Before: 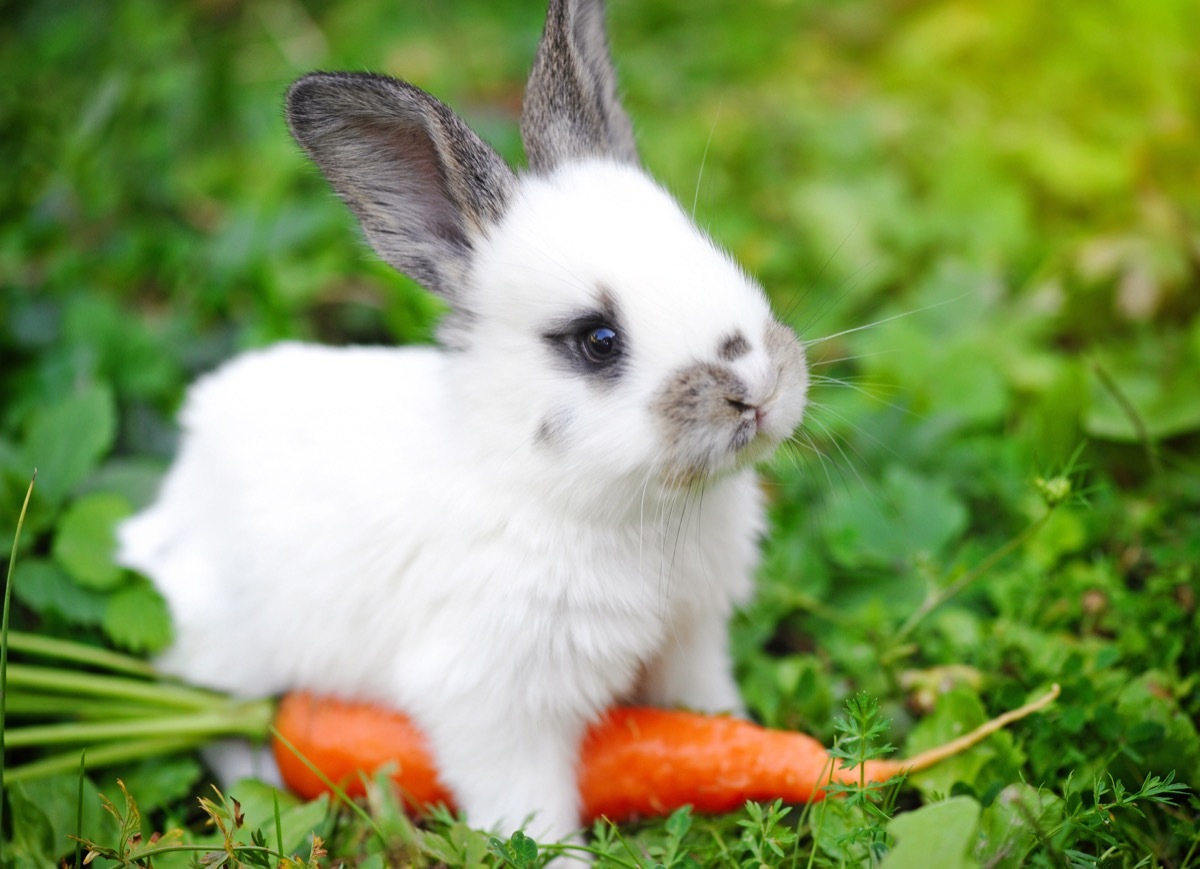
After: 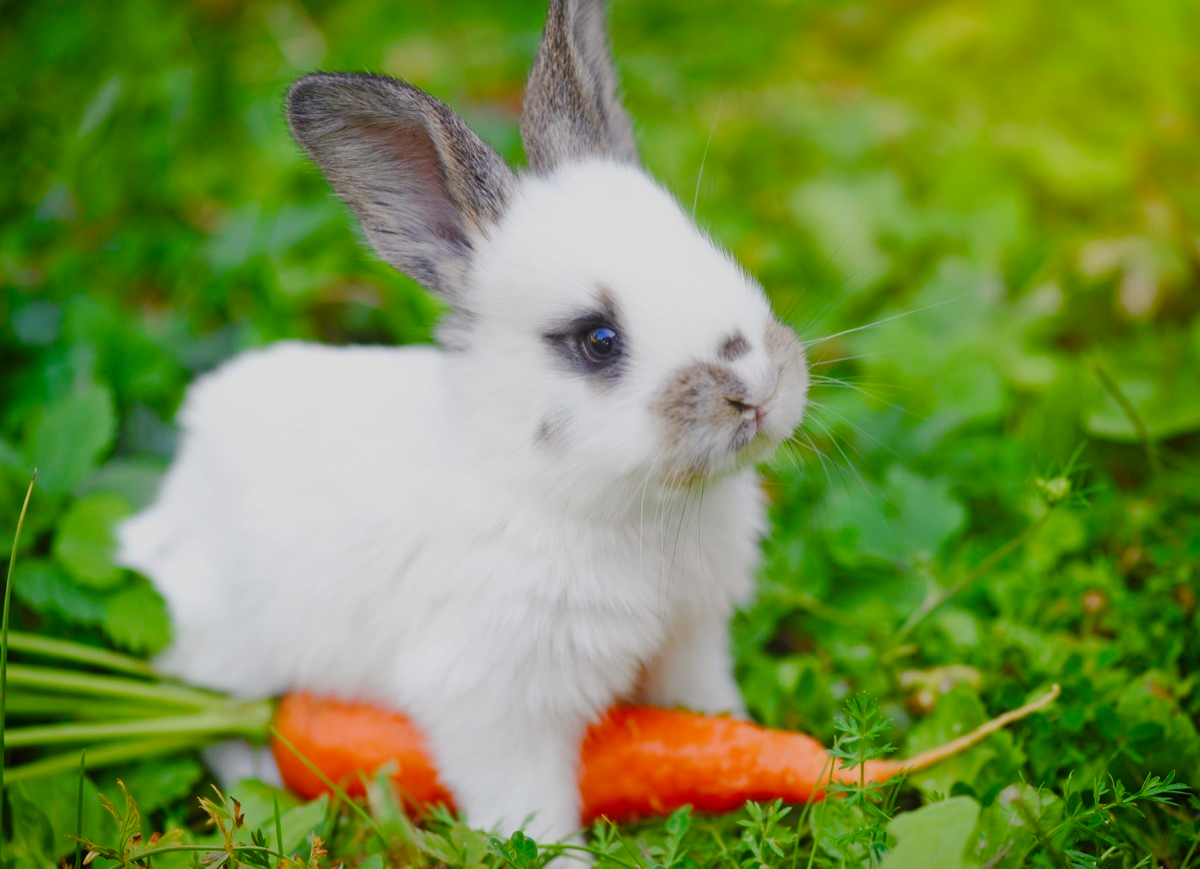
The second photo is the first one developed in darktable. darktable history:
color balance rgb: perceptual saturation grading › global saturation 20%, perceptual saturation grading › highlights -25.196%, perceptual saturation grading › shadows 49.711%, contrast -19.74%
